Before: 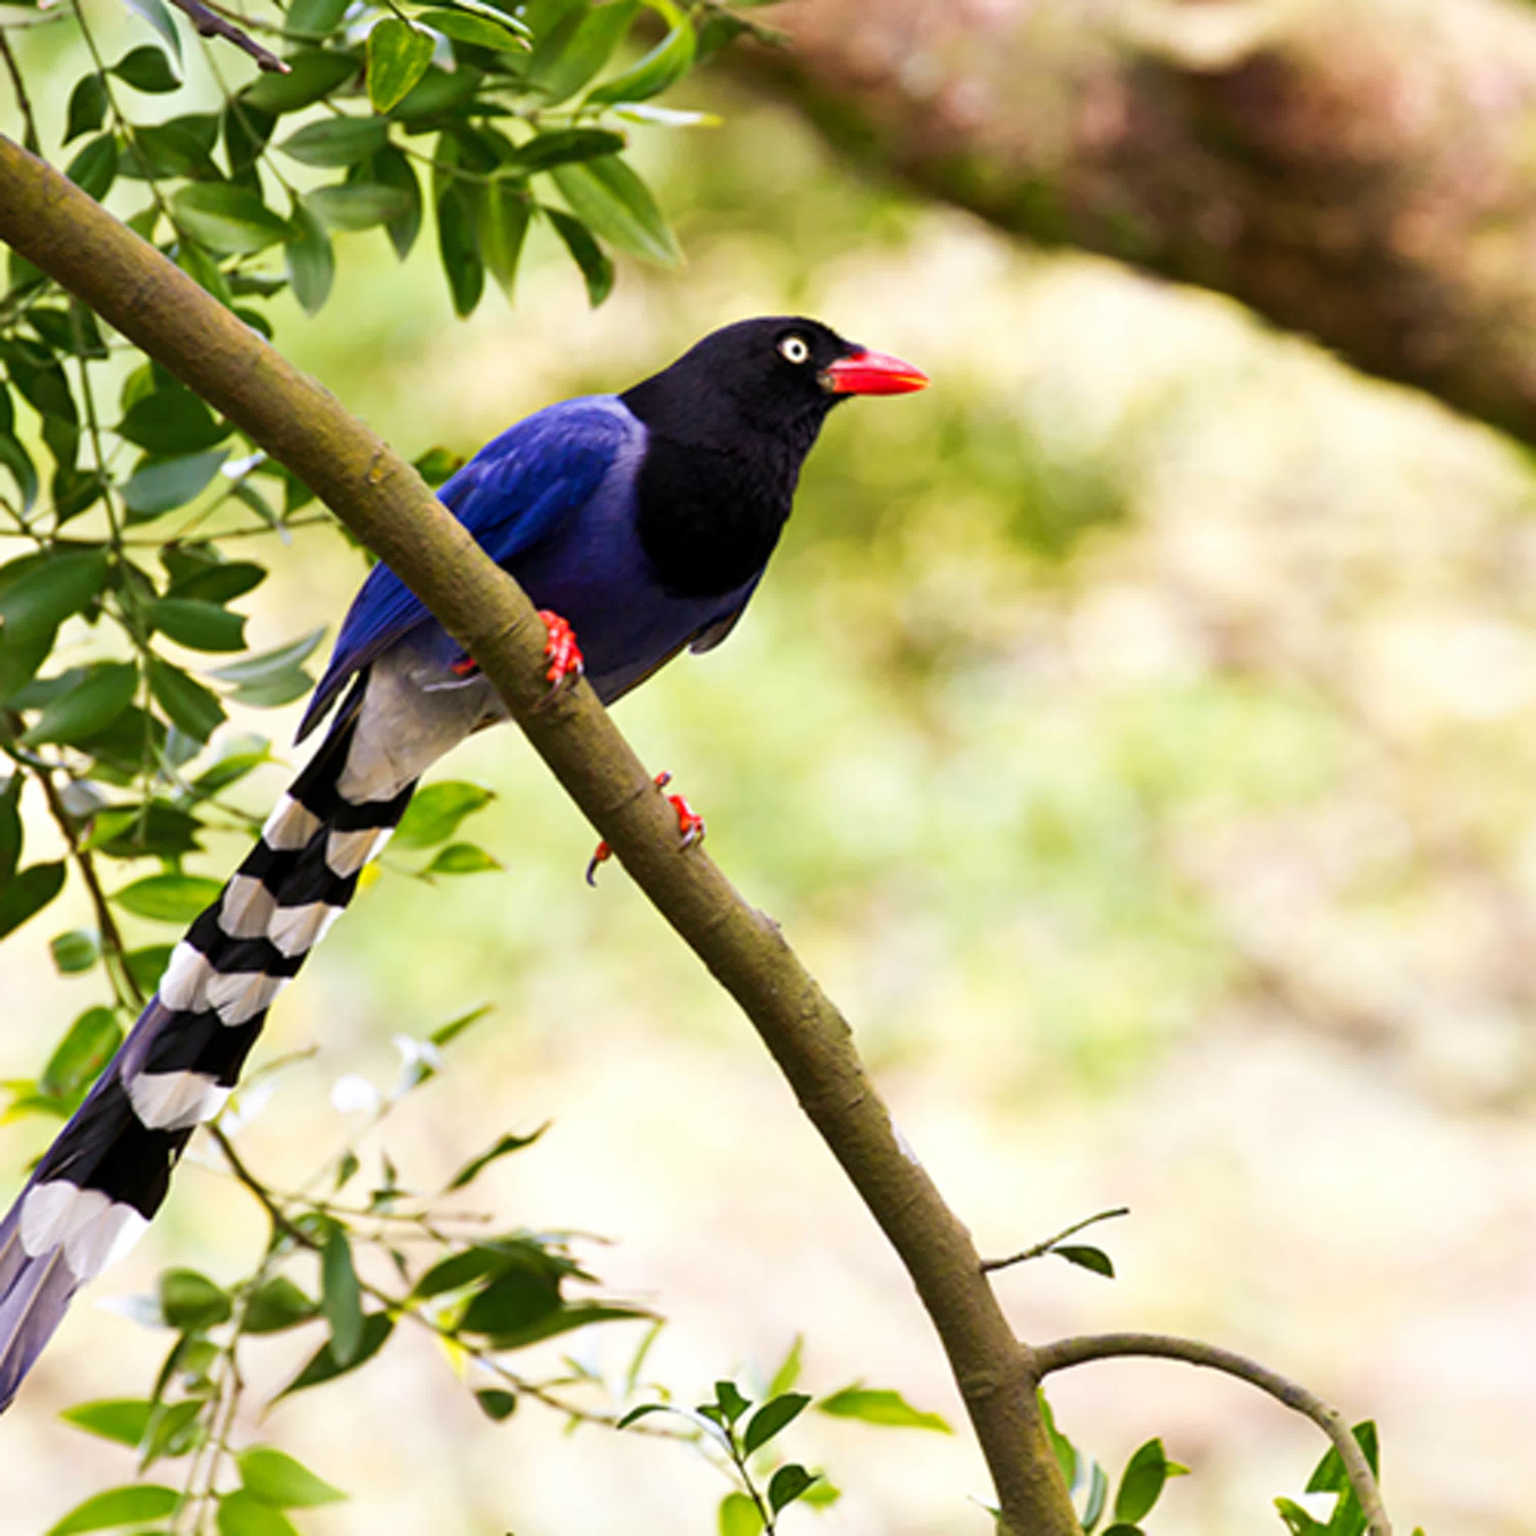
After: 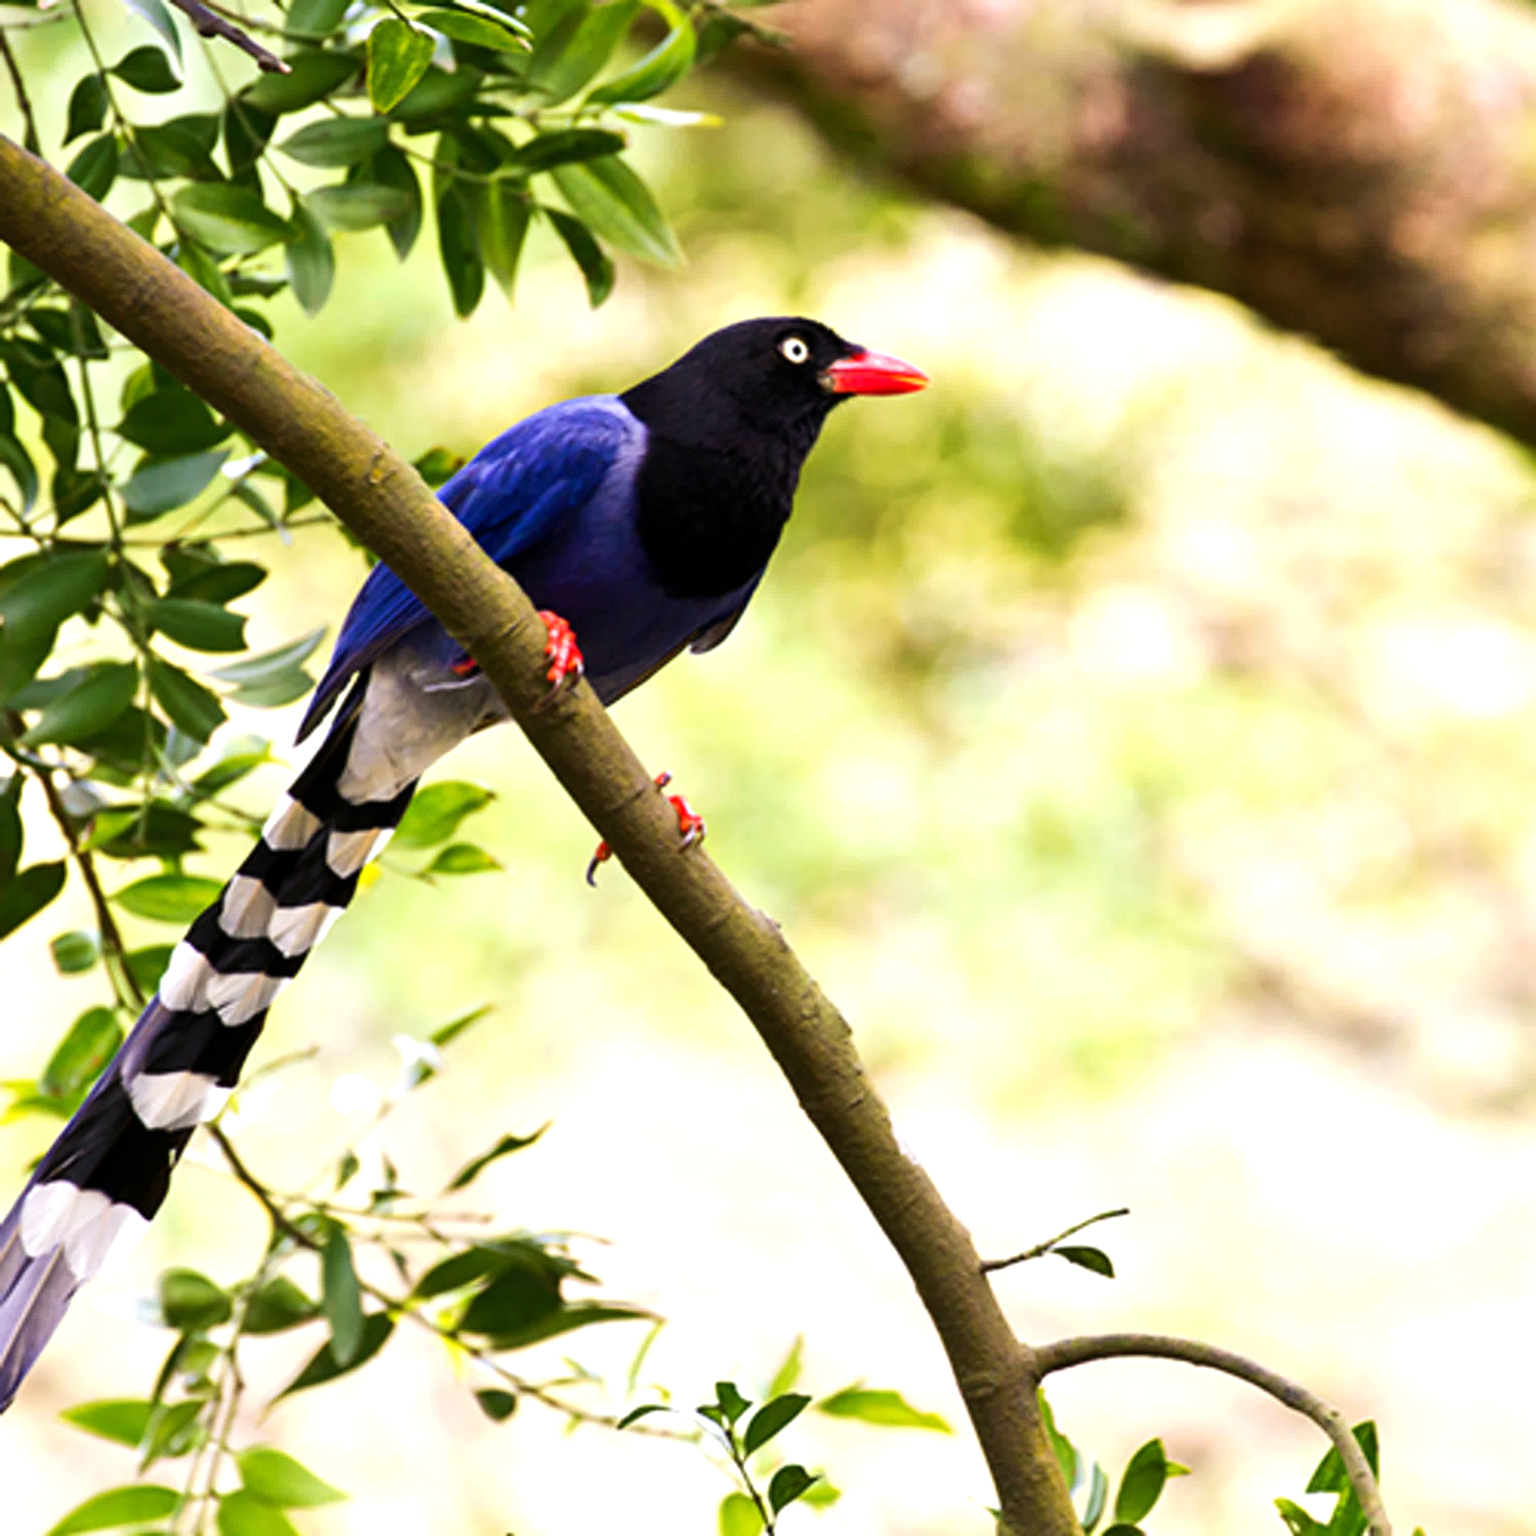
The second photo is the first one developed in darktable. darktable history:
tone equalizer: -8 EV -0.381 EV, -7 EV -0.359 EV, -6 EV -0.351 EV, -5 EV -0.194 EV, -3 EV 0.208 EV, -2 EV 0.32 EV, -1 EV 0.377 EV, +0 EV 0.434 EV, edges refinement/feathering 500, mask exposure compensation -1.57 EV, preserve details no
